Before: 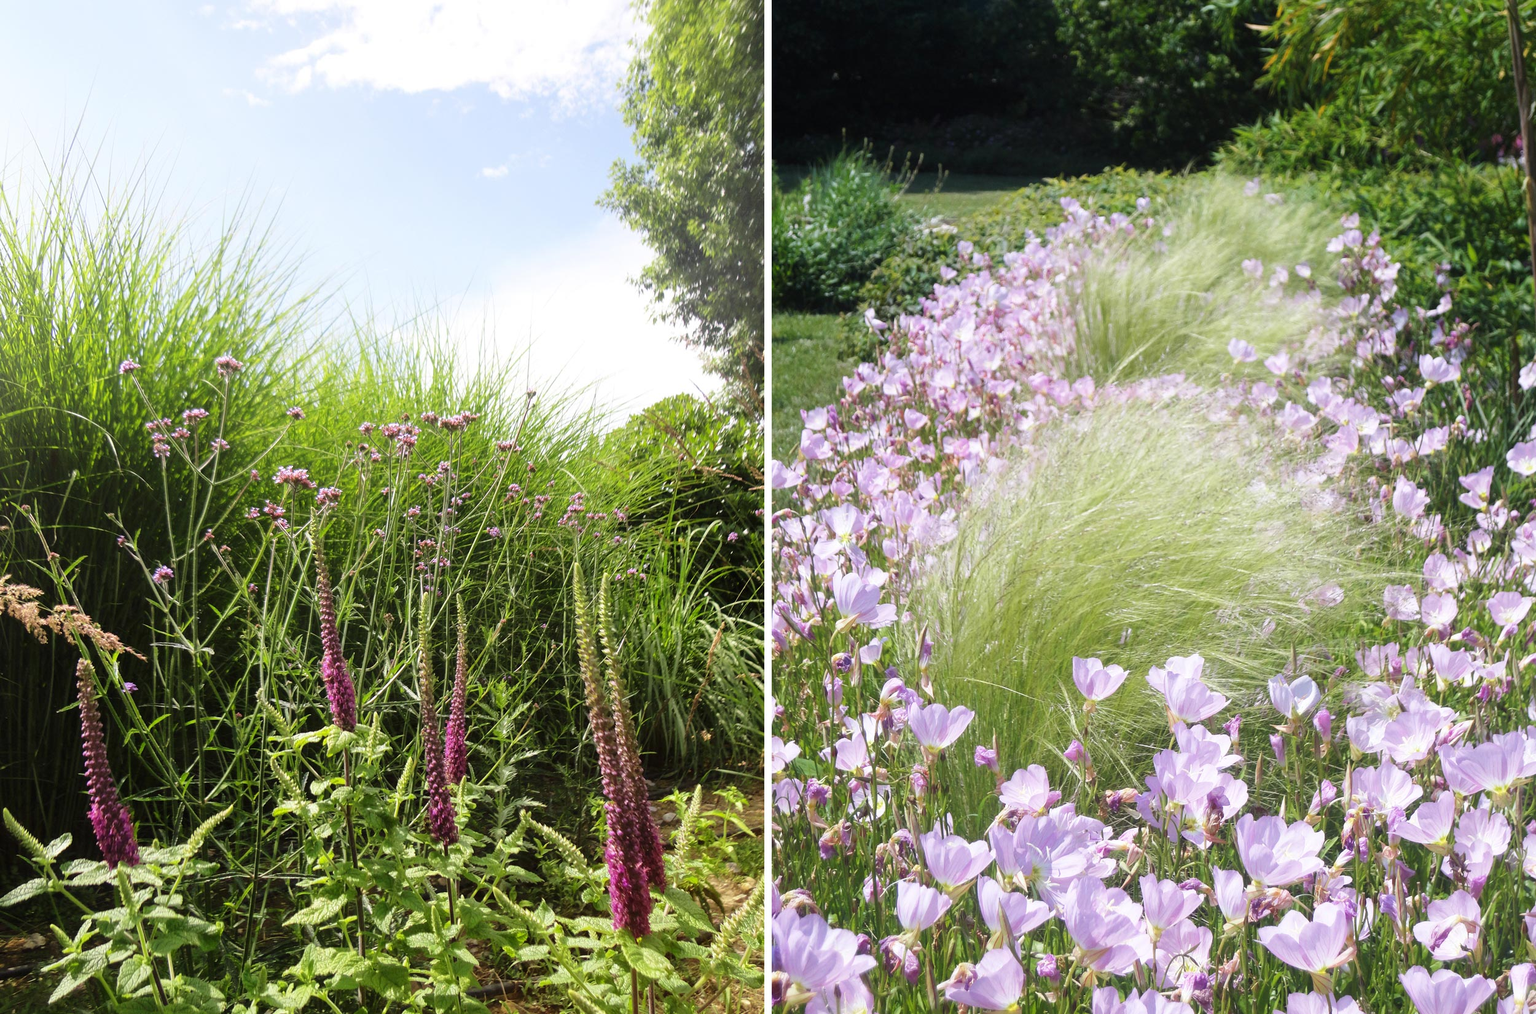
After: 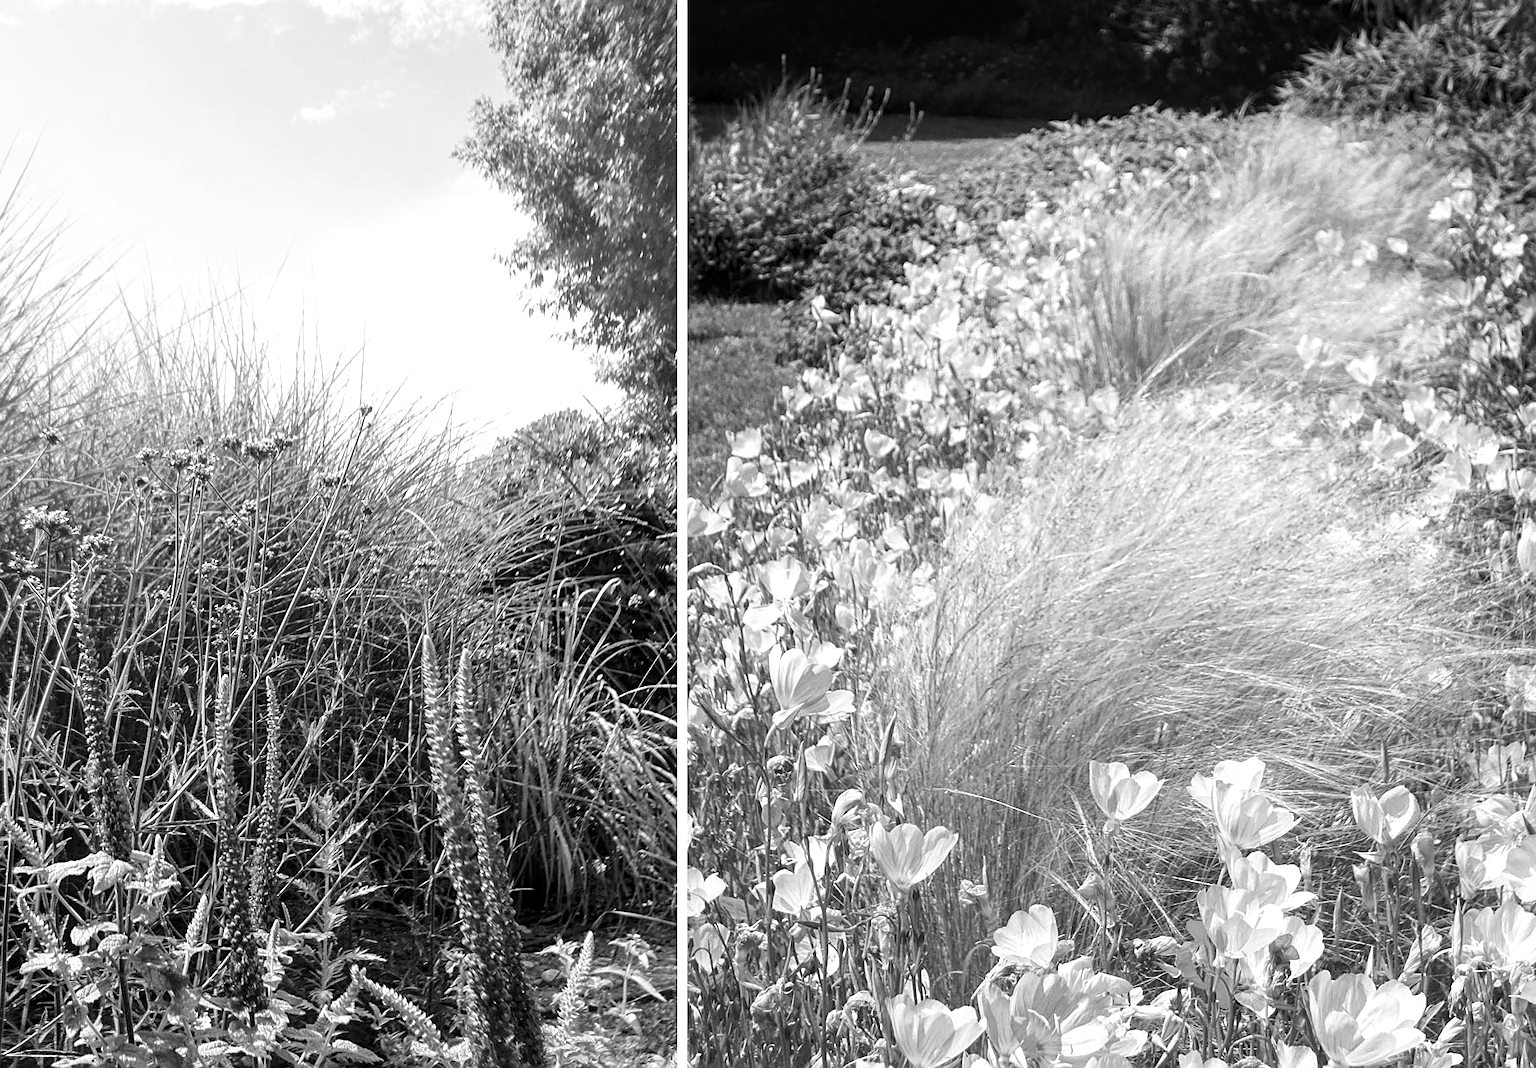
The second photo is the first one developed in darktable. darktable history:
crop: left 16.768%, top 8.653%, right 8.362%, bottom 12.485%
sharpen: on, module defaults
rgb curve: curves: ch0 [(0, 0) (0.078, 0.051) (0.929, 0.956) (1, 1)], compensate middle gray true
local contrast: highlights 99%, shadows 86%, detail 160%, midtone range 0.2
monochrome: on, module defaults
